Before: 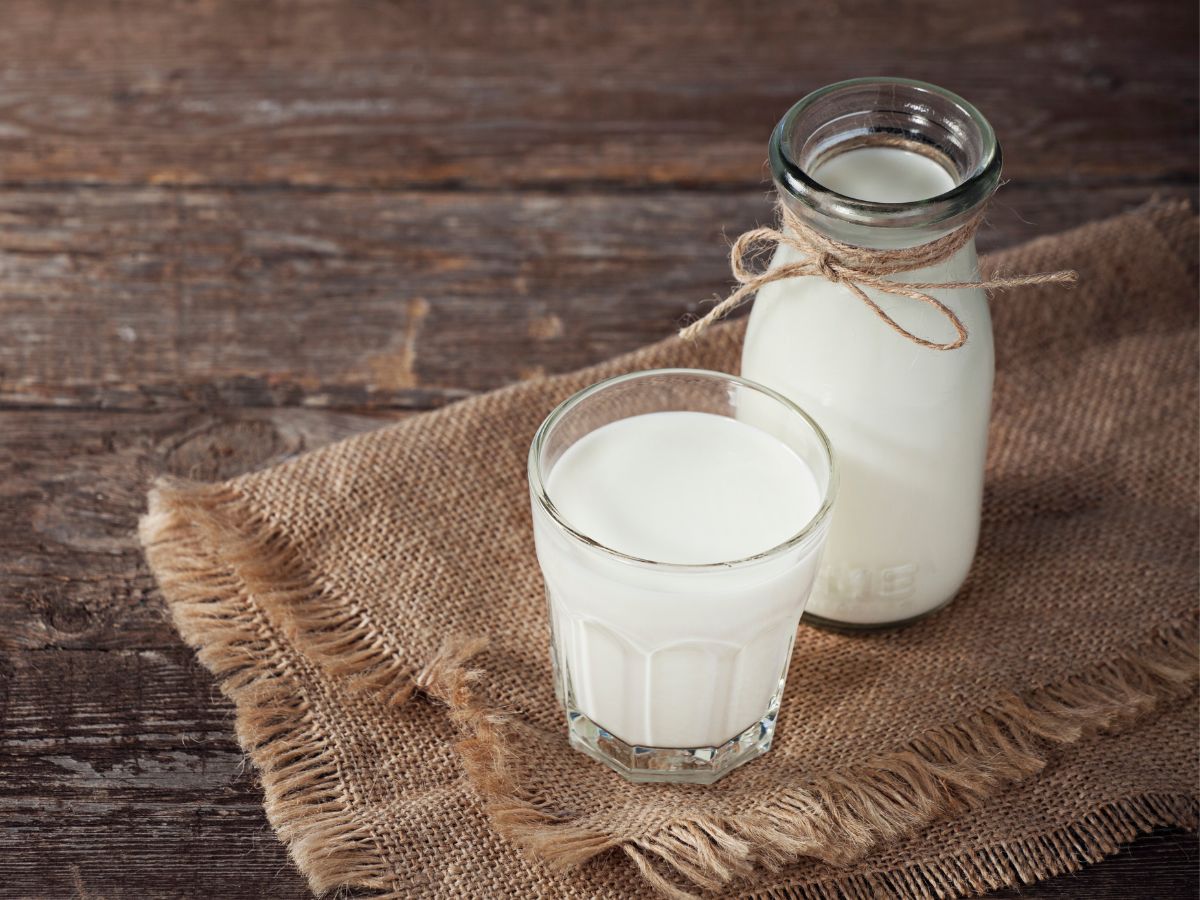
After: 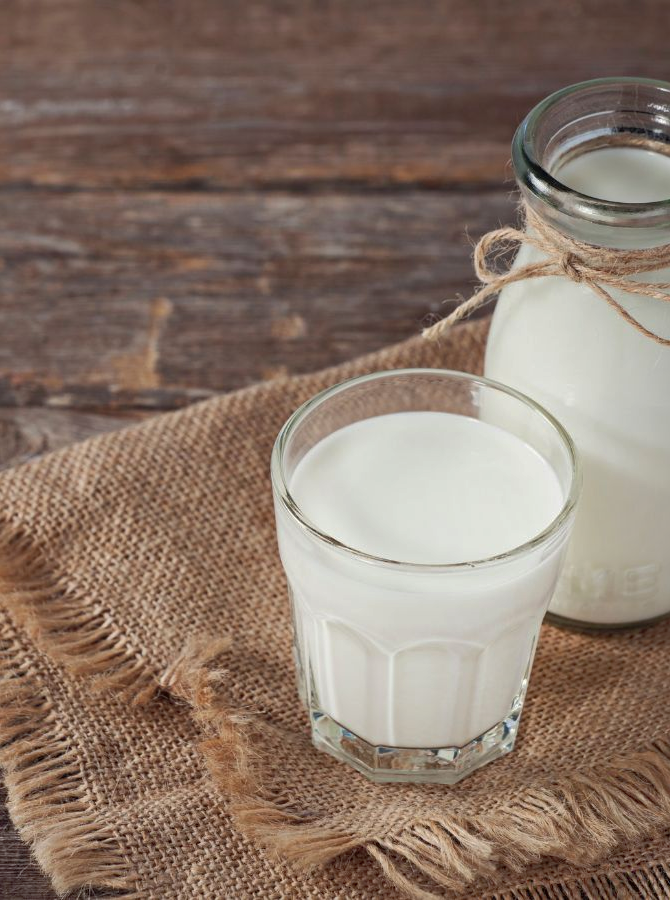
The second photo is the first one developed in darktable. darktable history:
crop: left 21.421%, right 22.679%
shadows and highlights: on, module defaults
